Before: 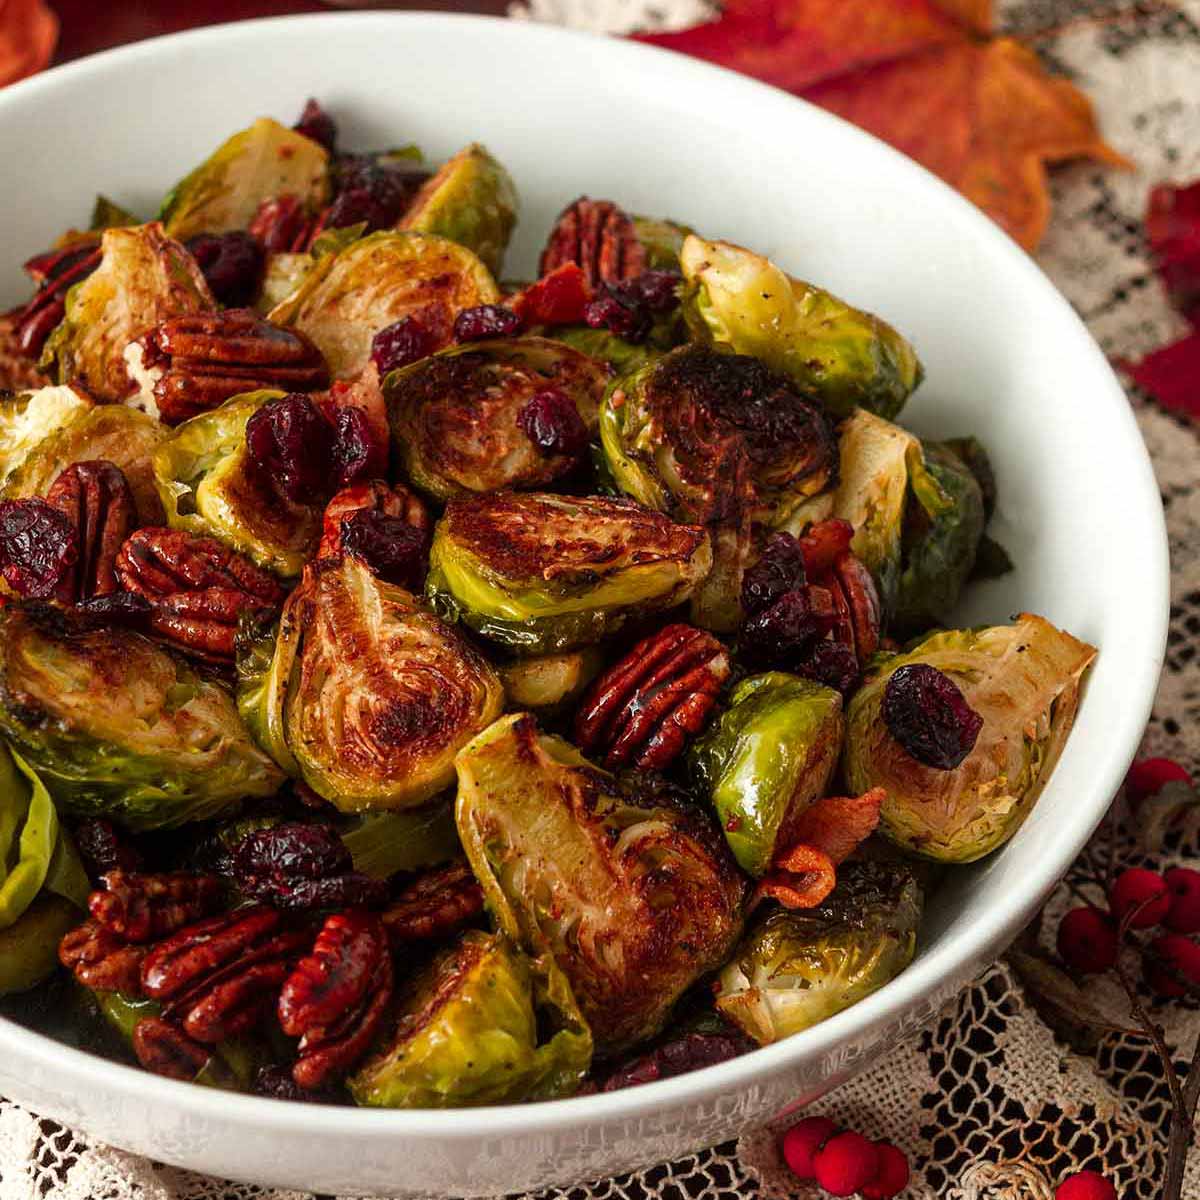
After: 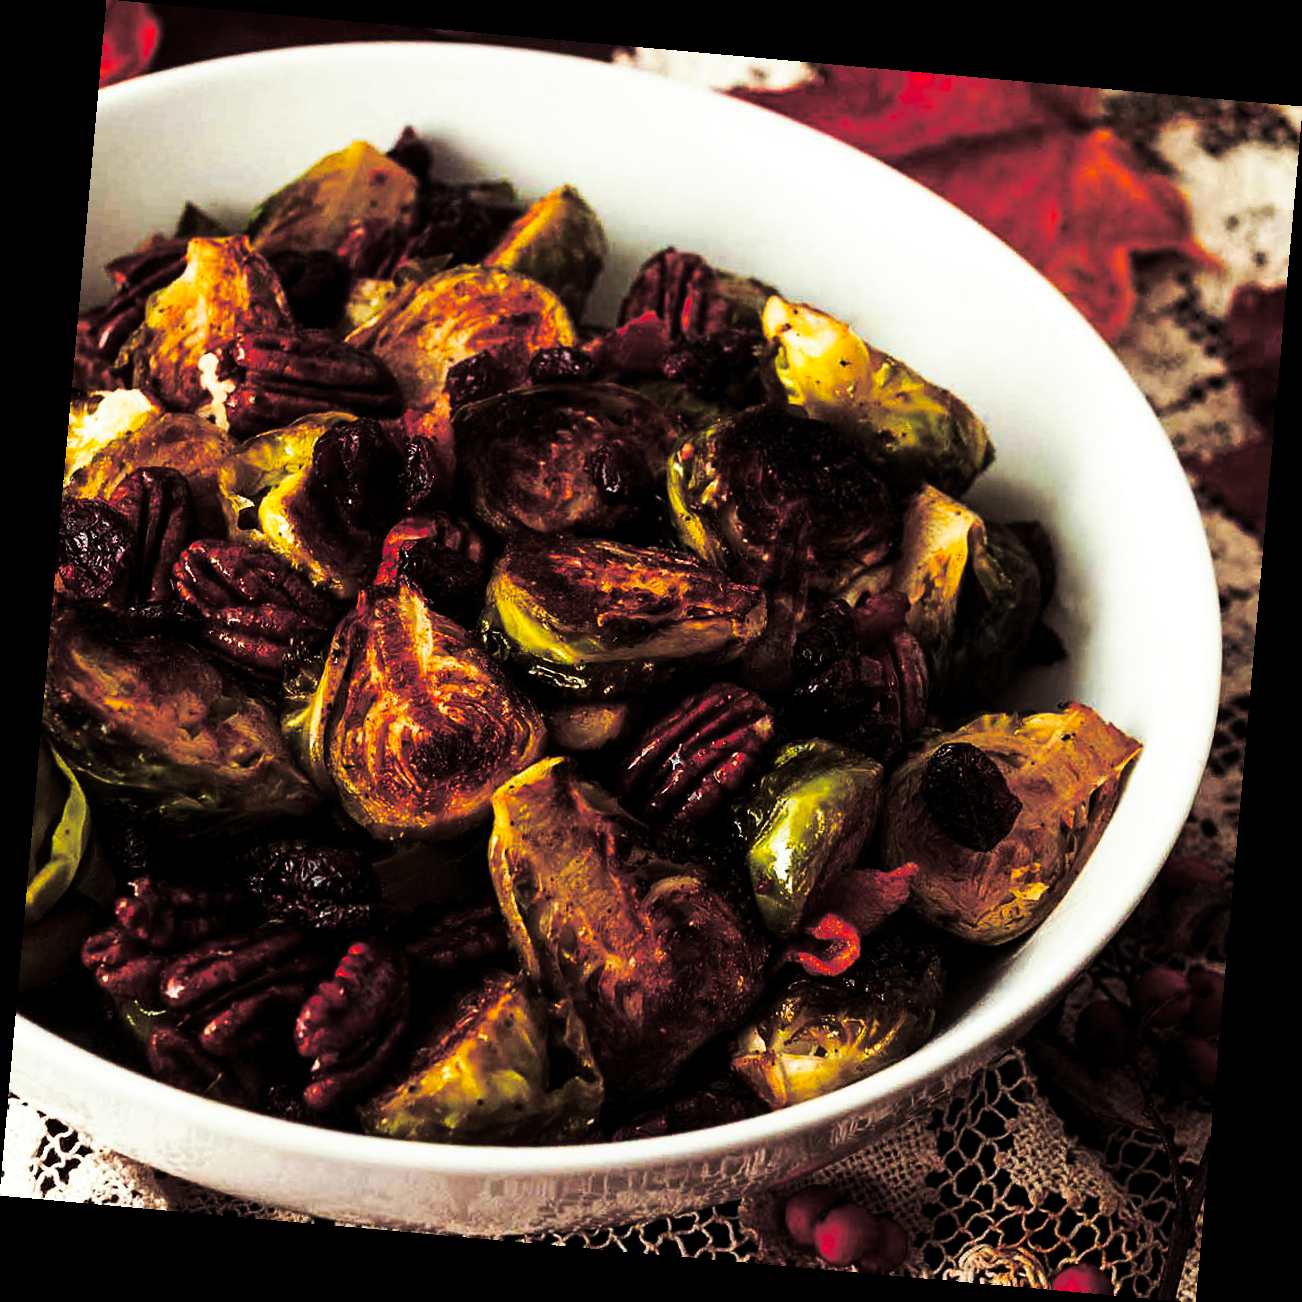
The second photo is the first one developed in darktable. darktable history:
rotate and perspective: rotation 5.12°, automatic cropping off
base curve: curves: ch0 [(0, 0) (0.303, 0.277) (1, 1)]
split-toning: shadows › saturation 0.2
tone curve: curves: ch0 [(0, 0) (0.003, 0.003) (0.011, 0.005) (0.025, 0.005) (0.044, 0.008) (0.069, 0.015) (0.1, 0.023) (0.136, 0.032) (0.177, 0.046) (0.224, 0.072) (0.277, 0.124) (0.335, 0.174) (0.399, 0.253) (0.468, 0.365) (0.543, 0.519) (0.623, 0.675) (0.709, 0.805) (0.801, 0.908) (0.898, 0.97) (1, 1)], preserve colors none
exposure: black level correction 0.005, exposure 0.001 EV, compensate highlight preservation false
